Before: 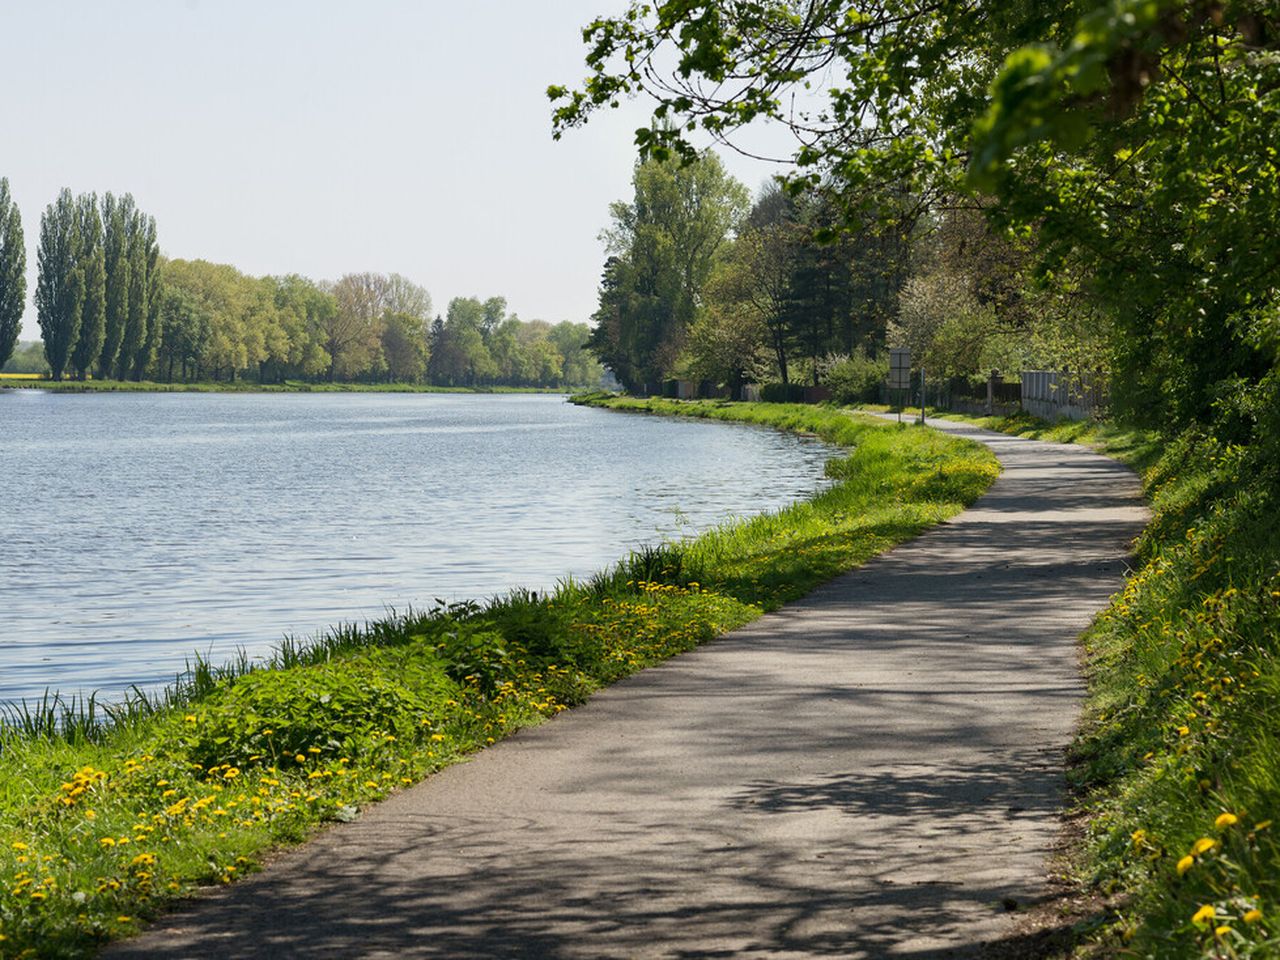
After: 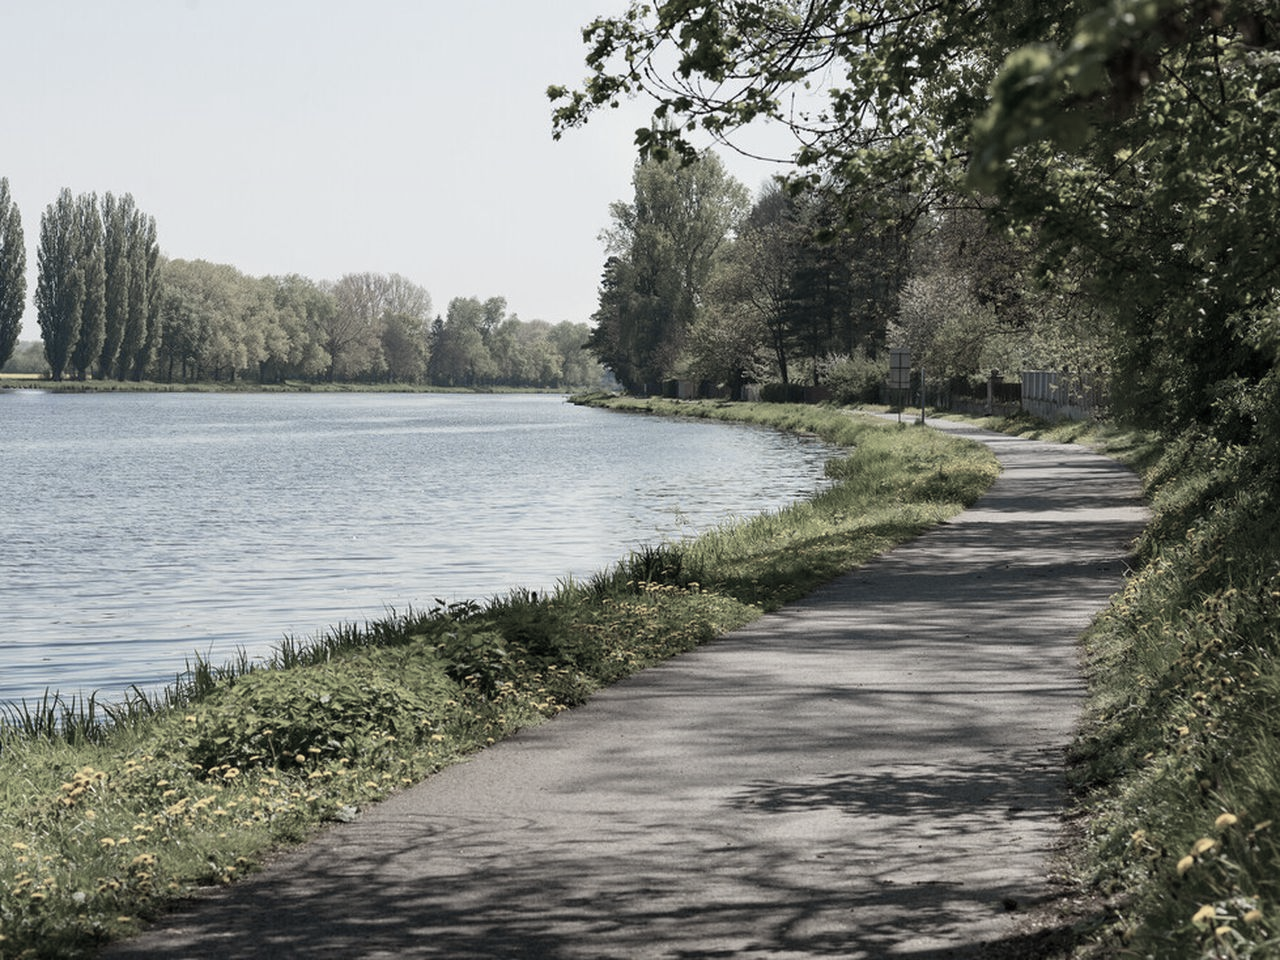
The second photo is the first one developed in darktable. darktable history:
color zones: curves: ch1 [(0.238, 0.163) (0.476, 0.2) (0.733, 0.322) (0.848, 0.134)]
